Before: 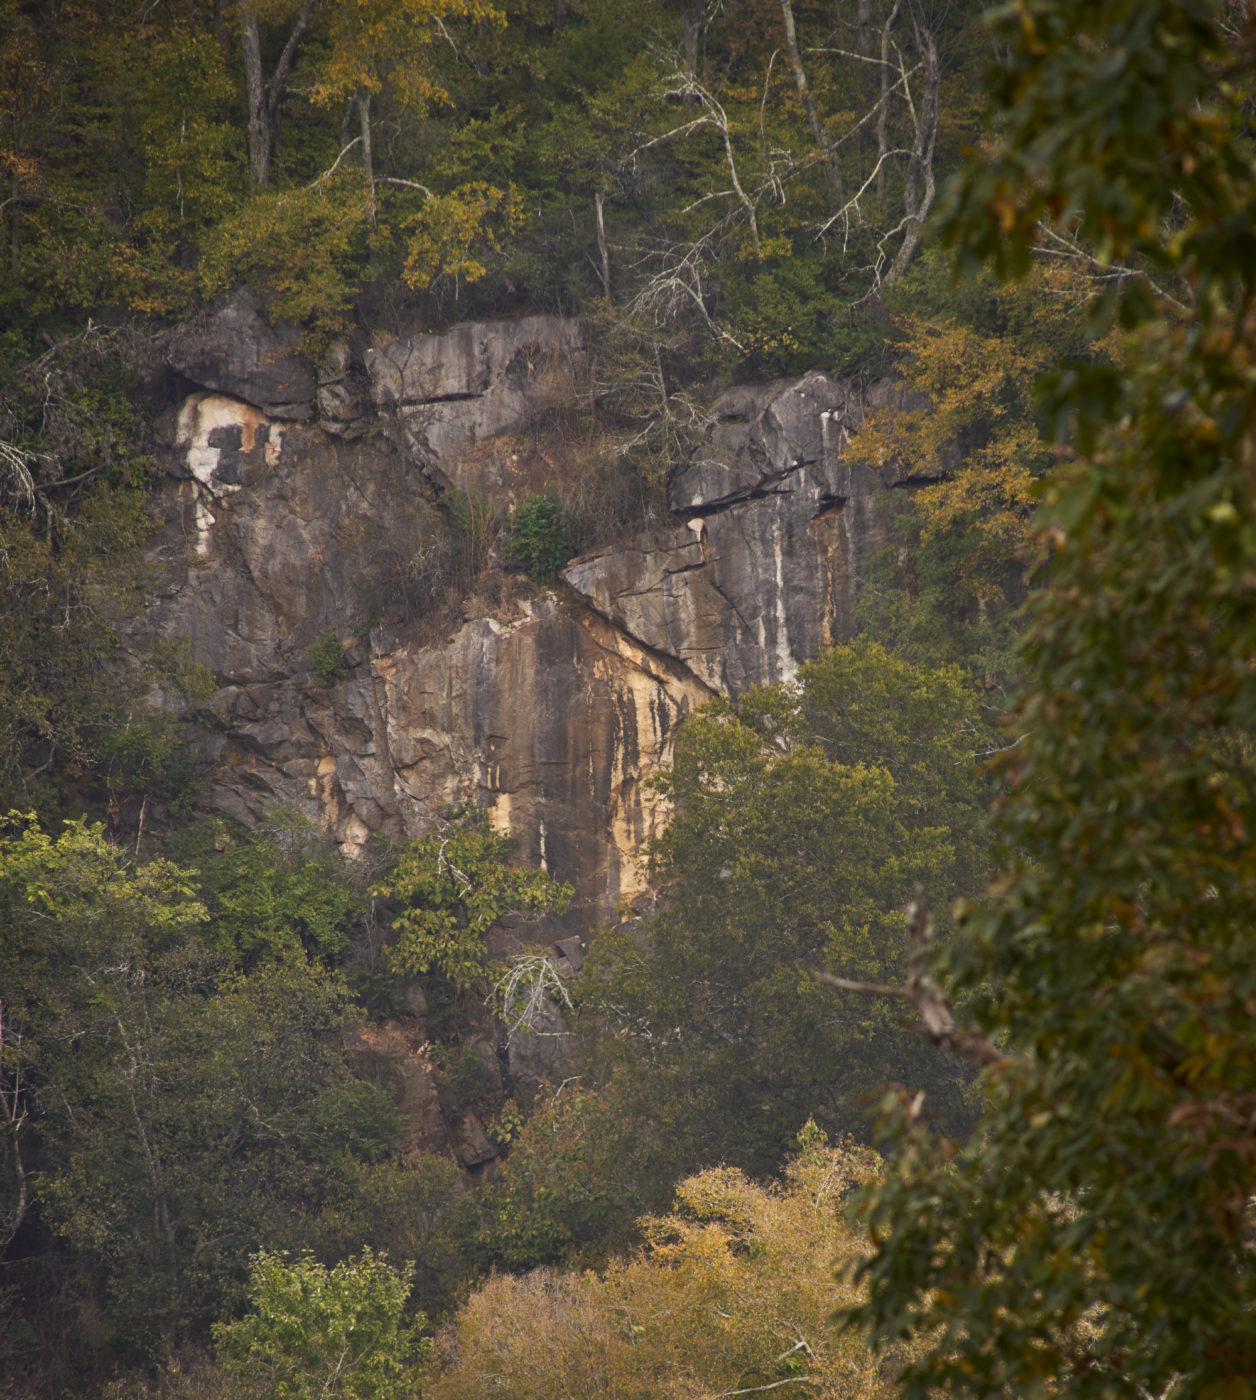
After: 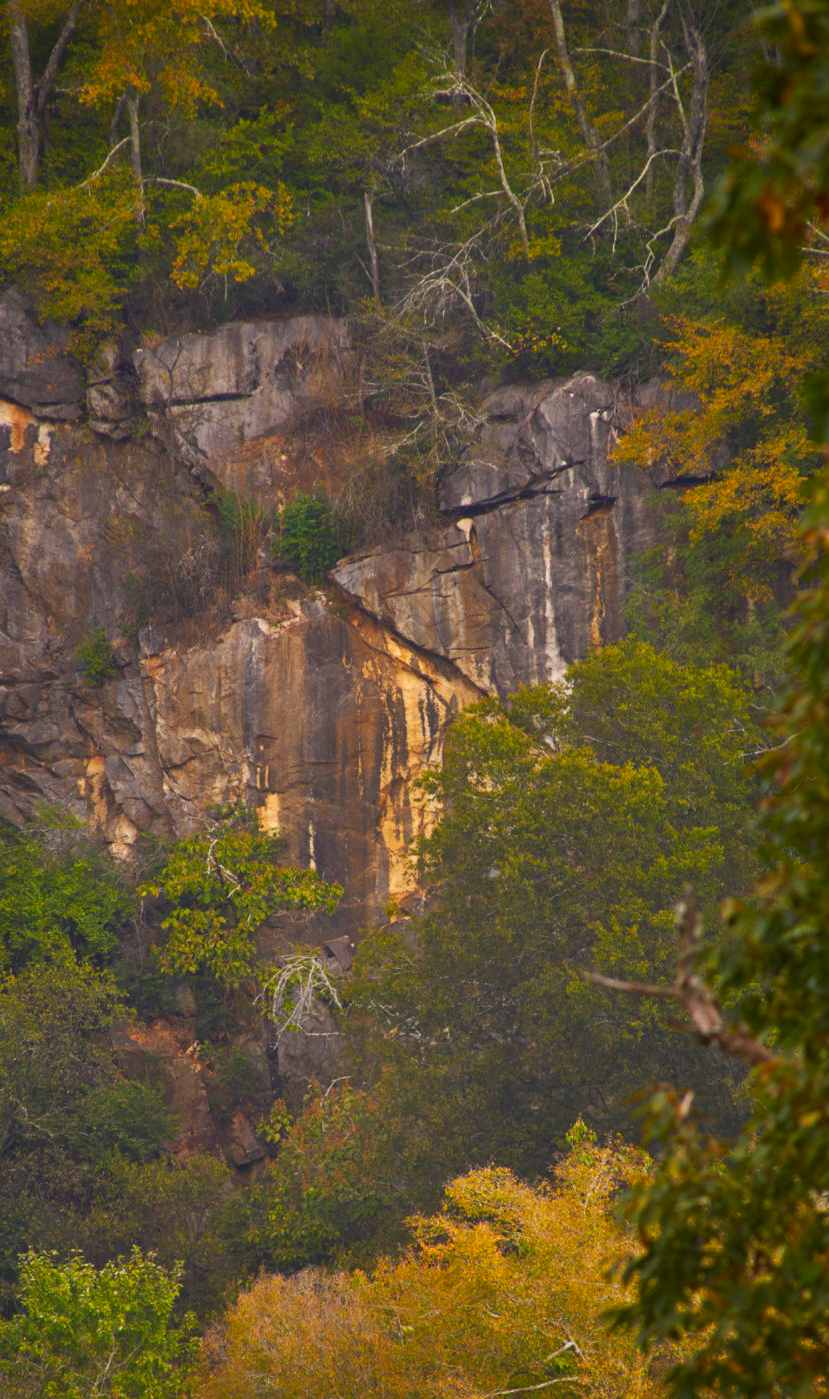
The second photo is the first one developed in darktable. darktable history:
color correction: saturation 1.8
crop and rotate: left 18.442%, right 15.508%
